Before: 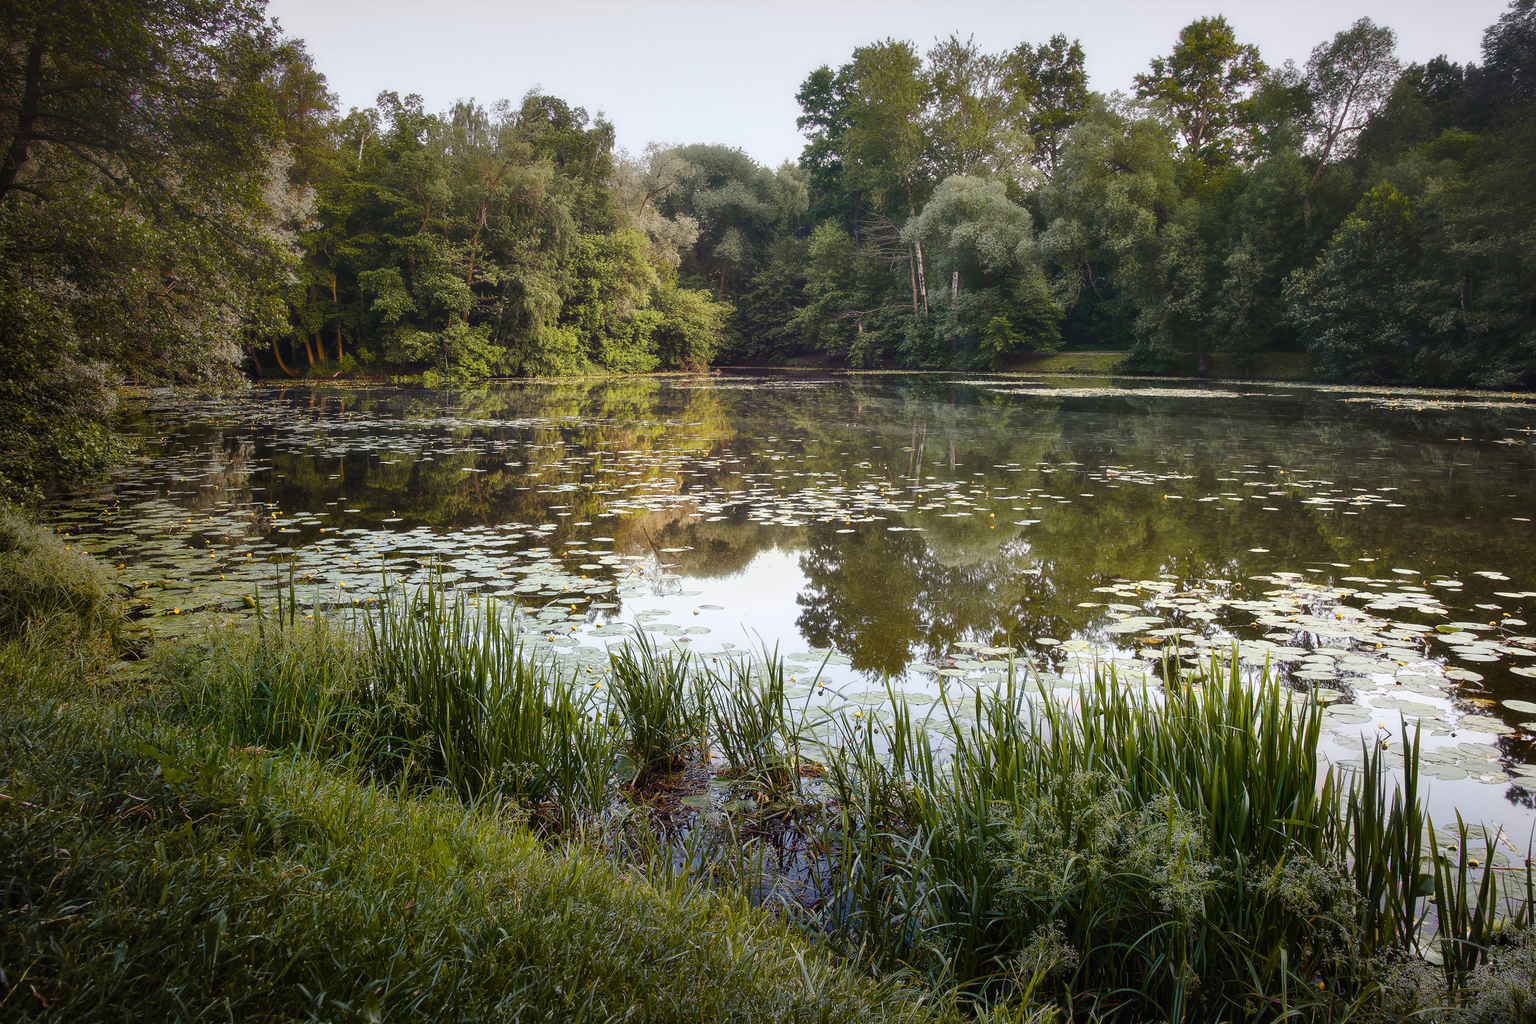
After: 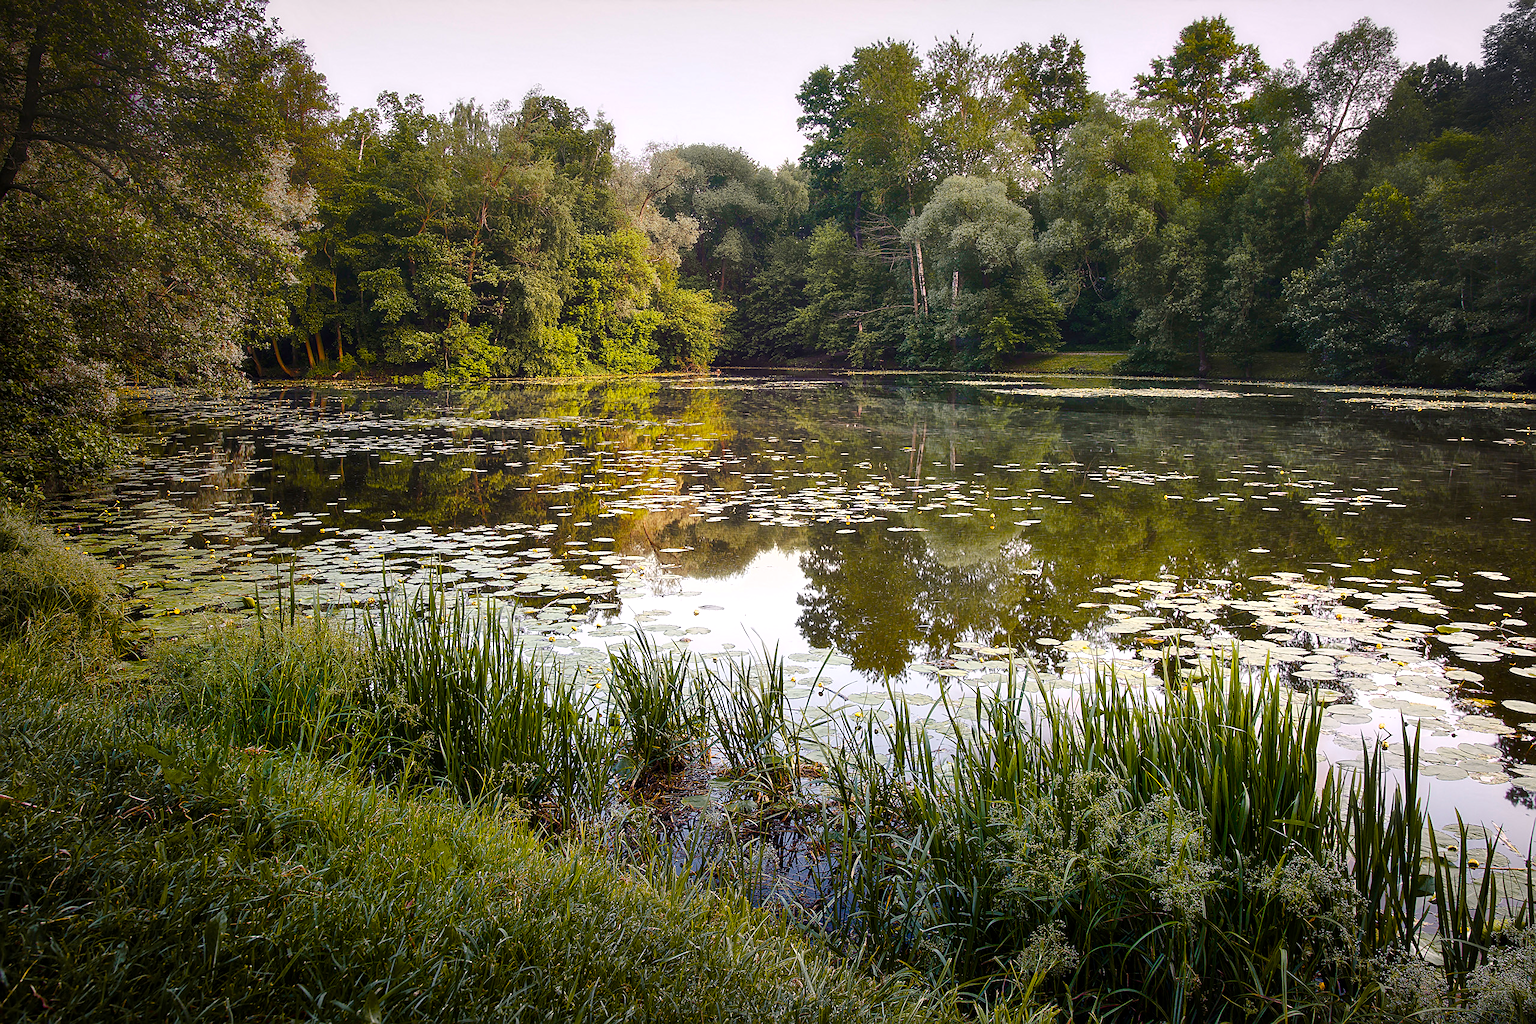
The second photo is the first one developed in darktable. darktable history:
local contrast: highlights 107%, shadows 98%, detail 119%, midtone range 0.2
sharpen: on, module defaults
color balance rgb: highlights gain › chroma 0.956%, highlights gain › hue 24.58°, perceptual saturation grading › global saturation 30.417%, contrast 4.481%
